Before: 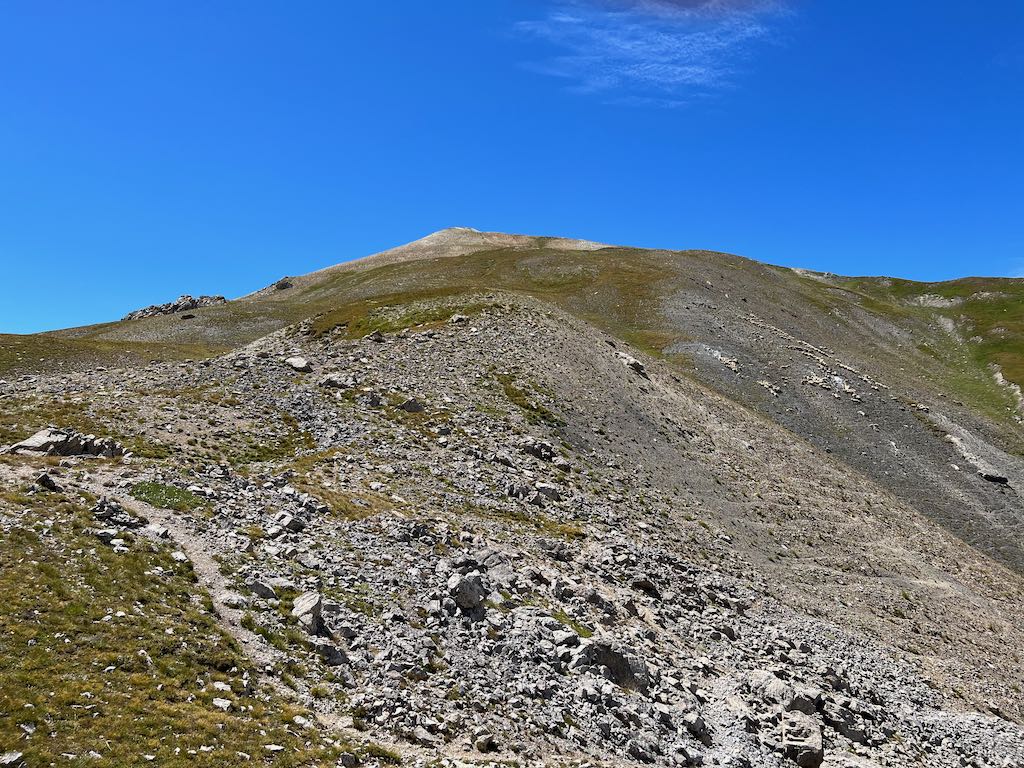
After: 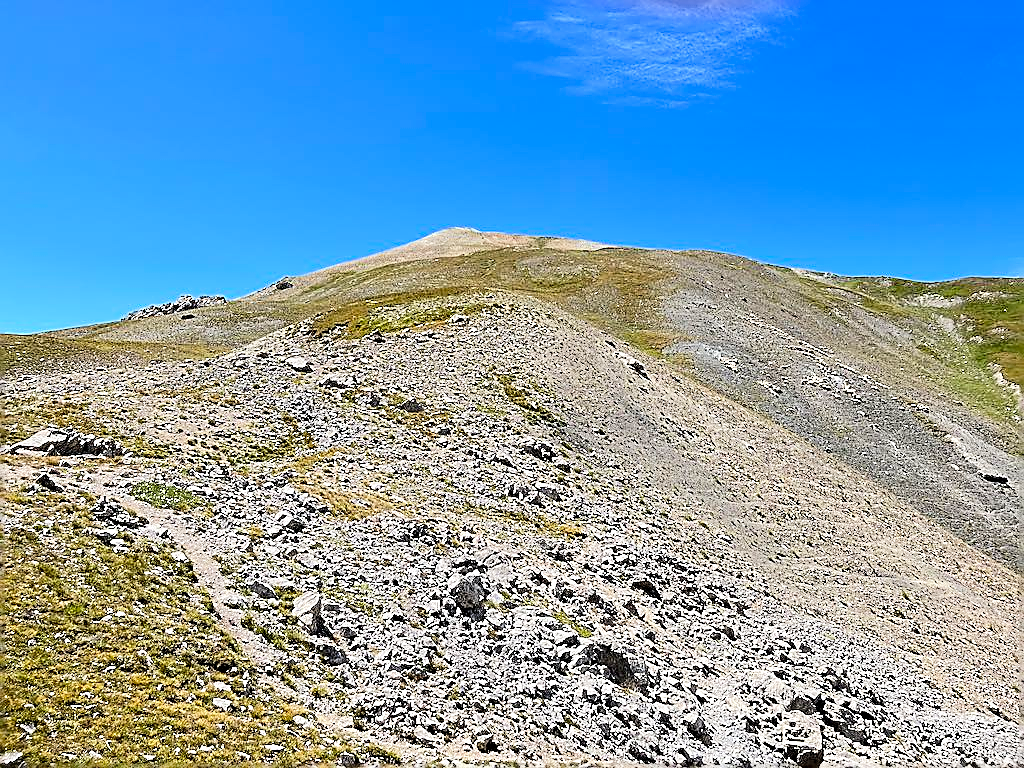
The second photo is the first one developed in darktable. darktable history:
sharpen: radius 1.648, amount 1.305
tone equalizer: -7 EV 0.152 EV, -6 EV 0.608 EV, -5 EV 1.17 EV, -4 EV 1.34 EV, -3 EV 1.13 EV, -2 EV 0.6 EV, -1 EV 0.158 EV, edges refinement/feathering 500, mask exposure compensation -1.57 EV, preserve details no
